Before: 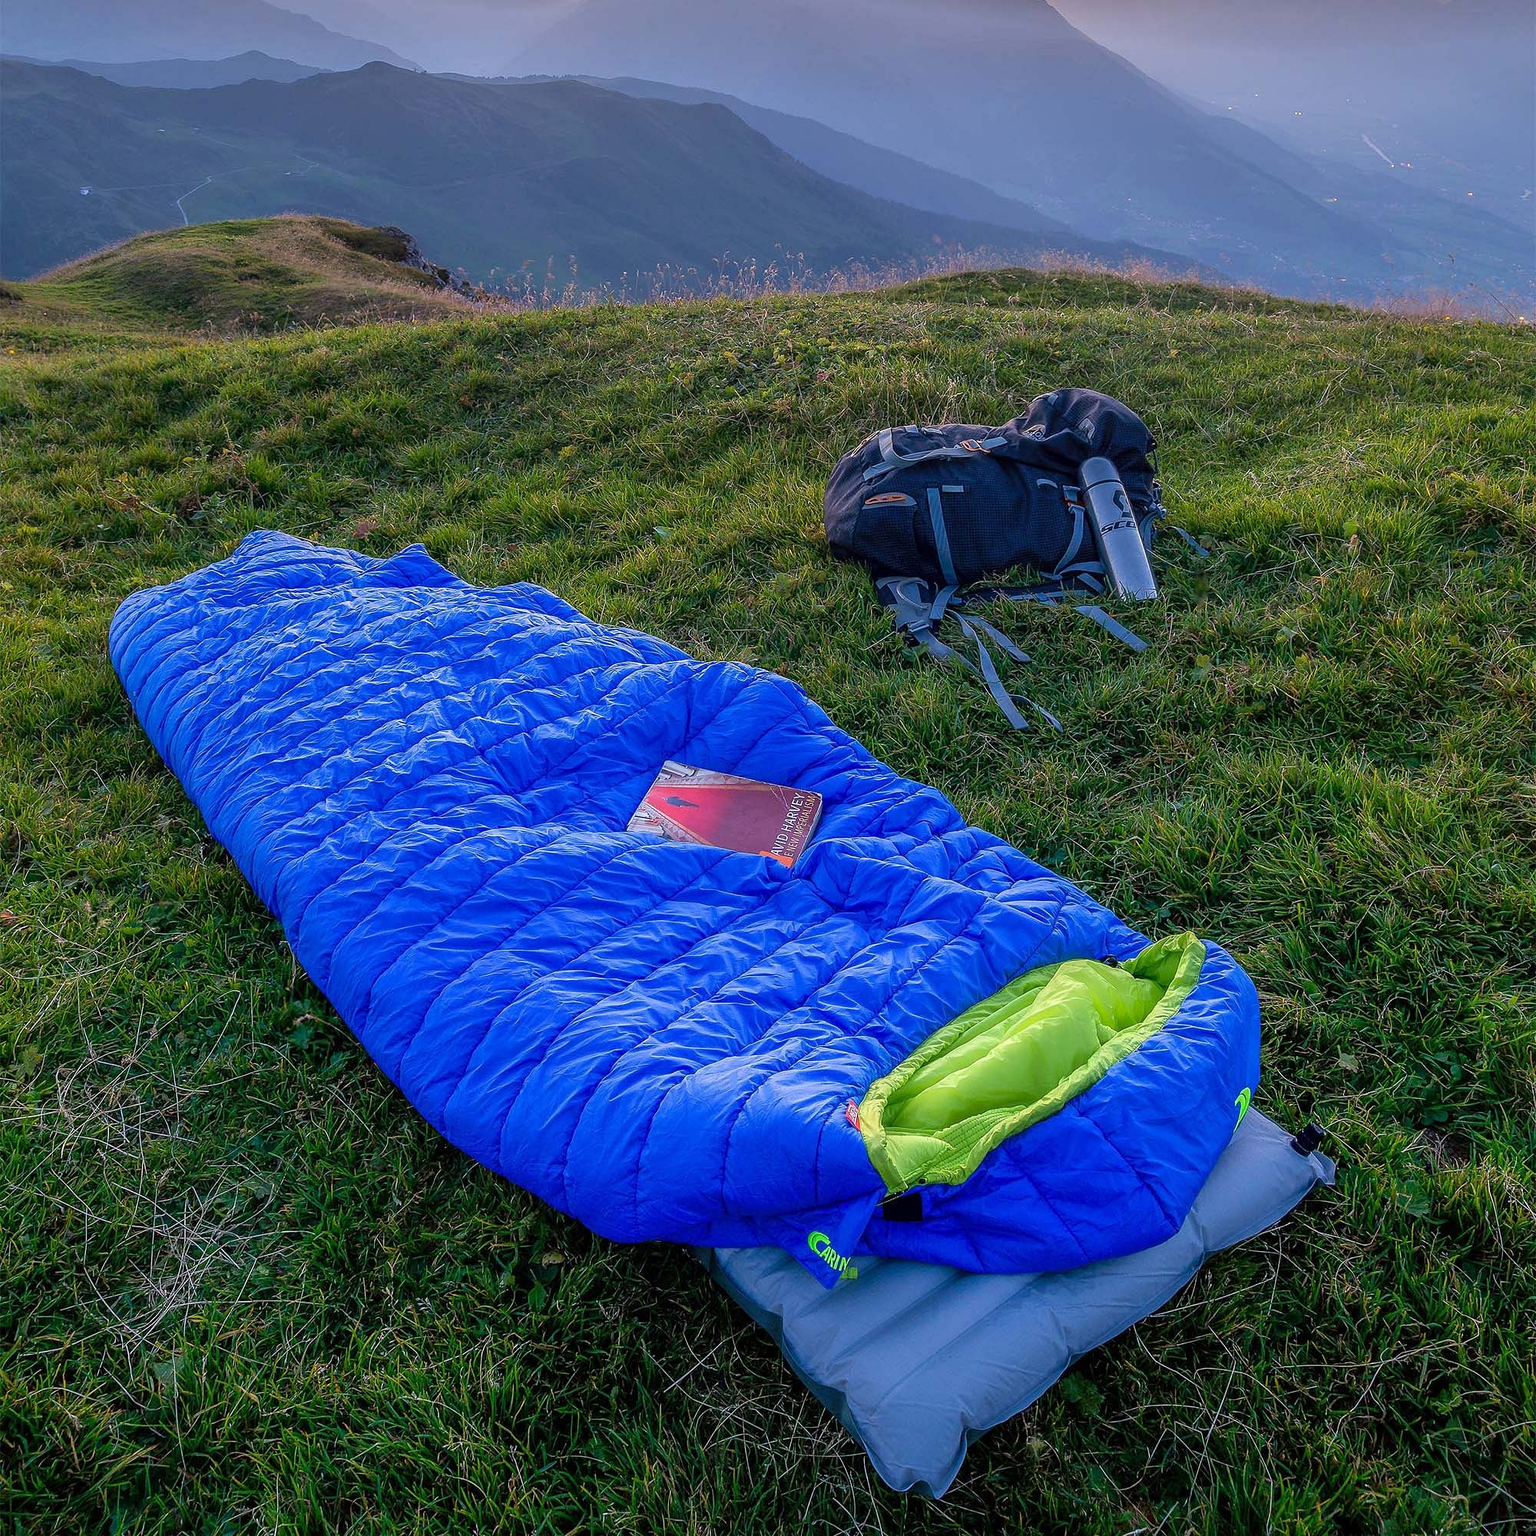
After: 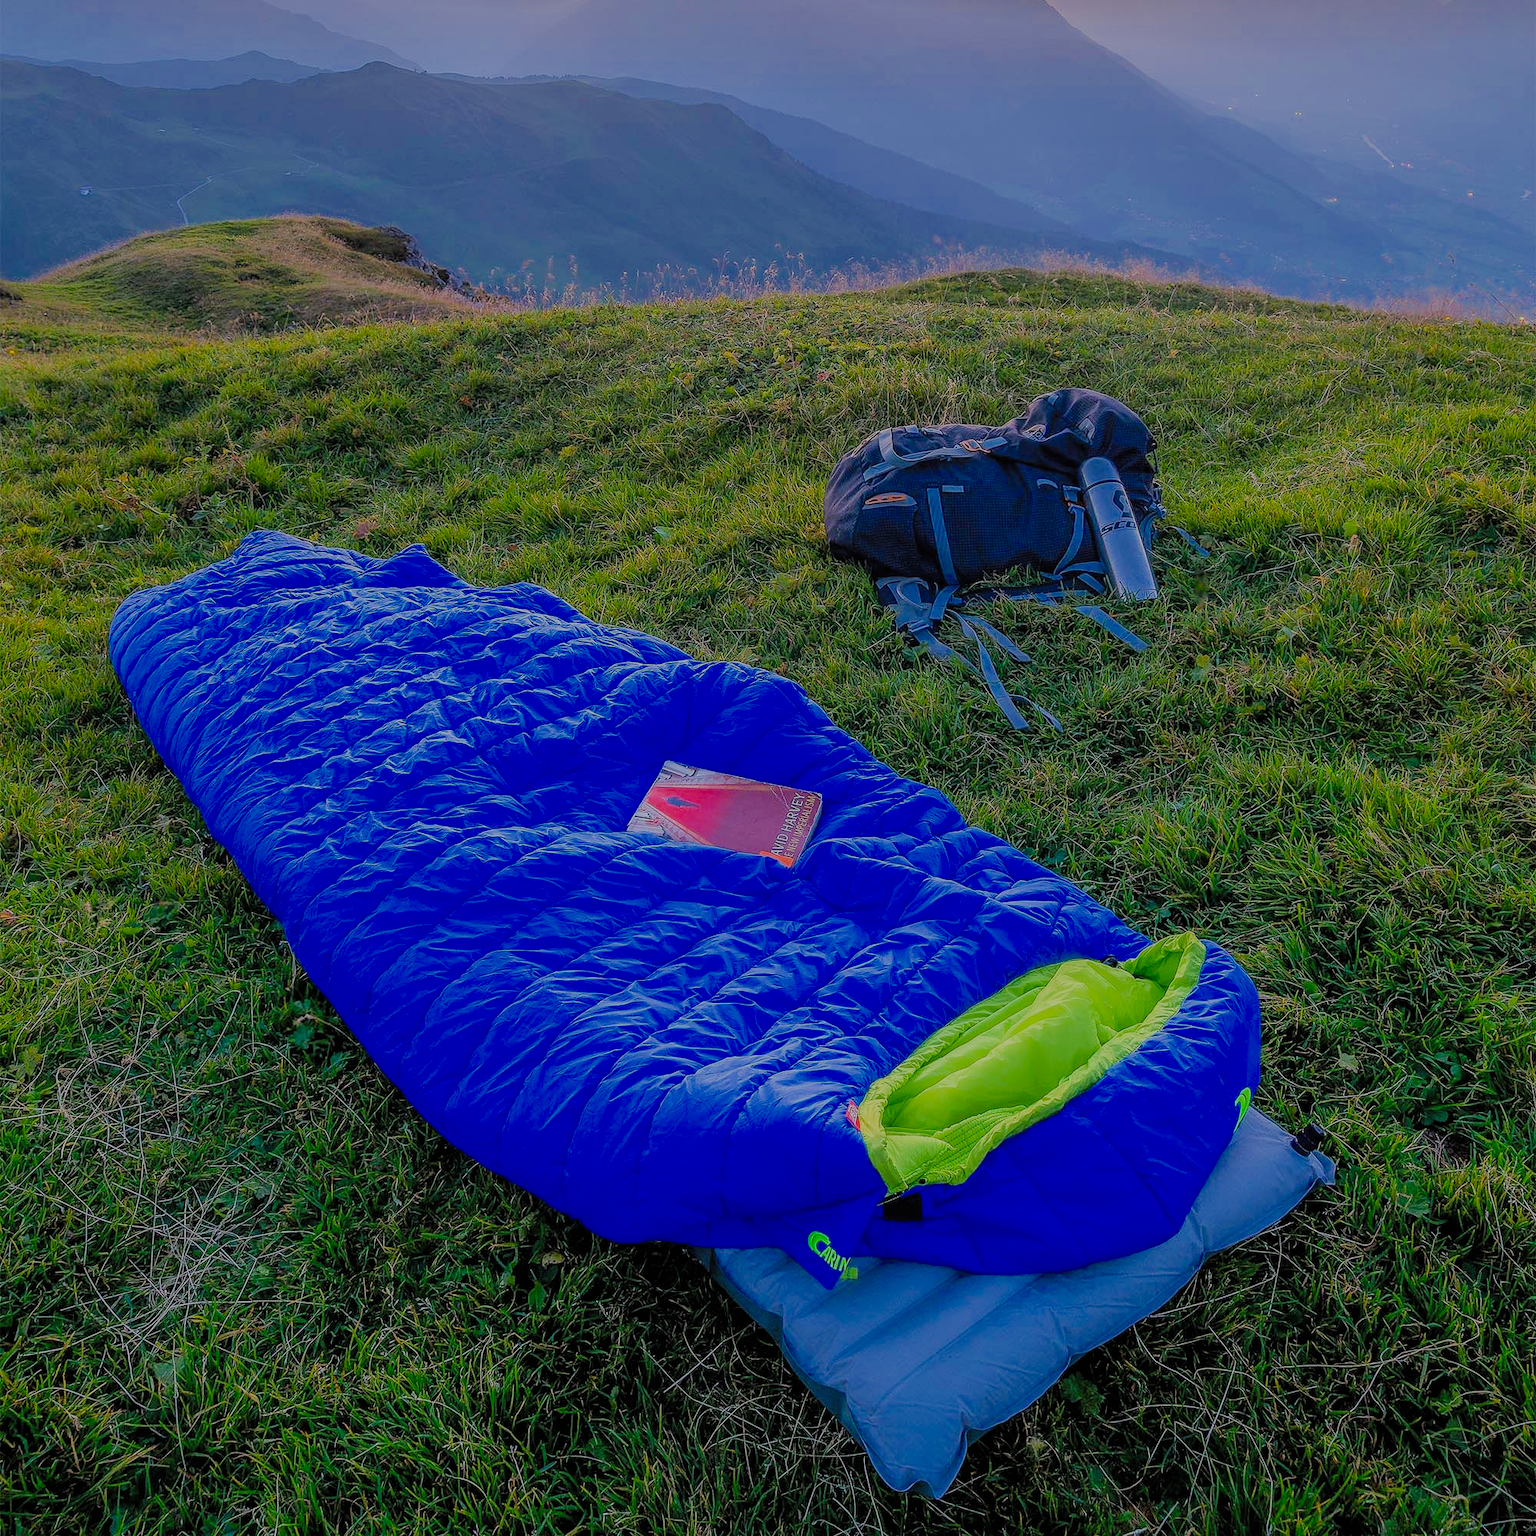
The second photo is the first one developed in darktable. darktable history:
filmic rgb: black relative exposure -7.98 EV, white relative exposure 8.01 EV, hardness 2.5, latitude 9.2%, contrast 0.708, highlights saturation mix 9.25%, shadows ↔ highlights balance 1.42%, color science v4 (2020)
